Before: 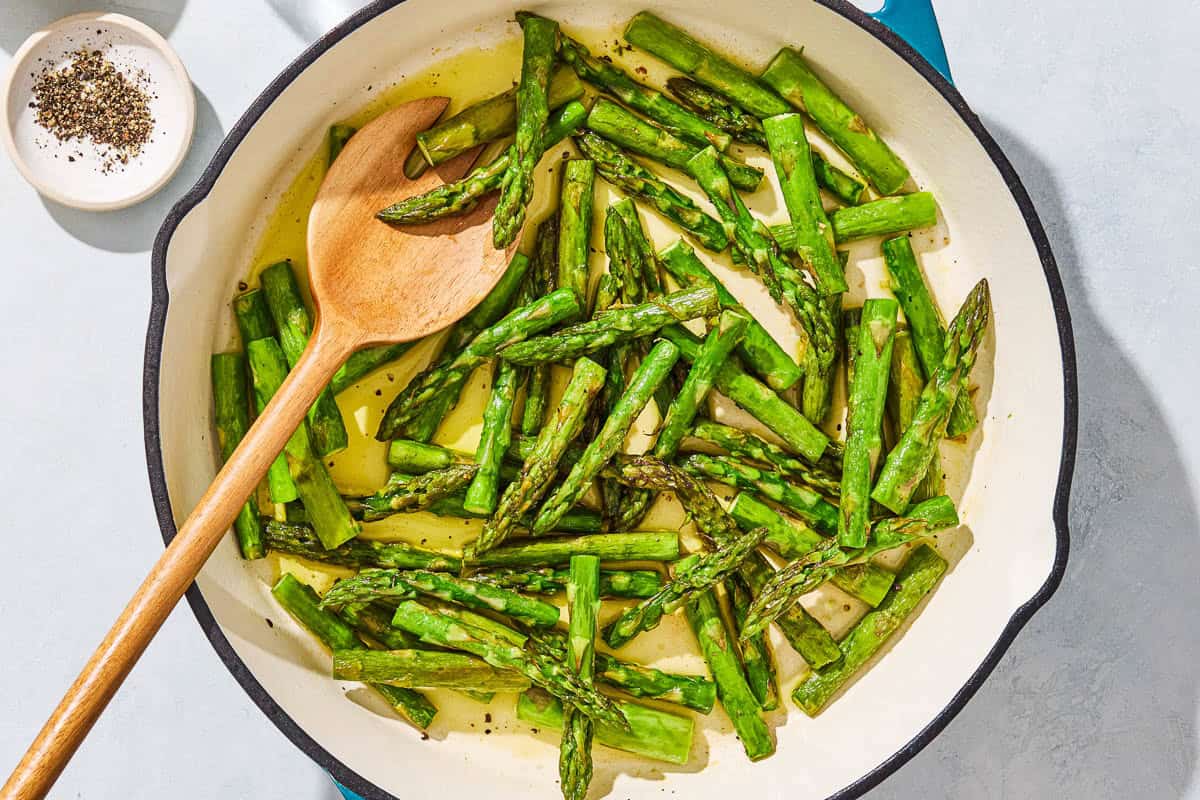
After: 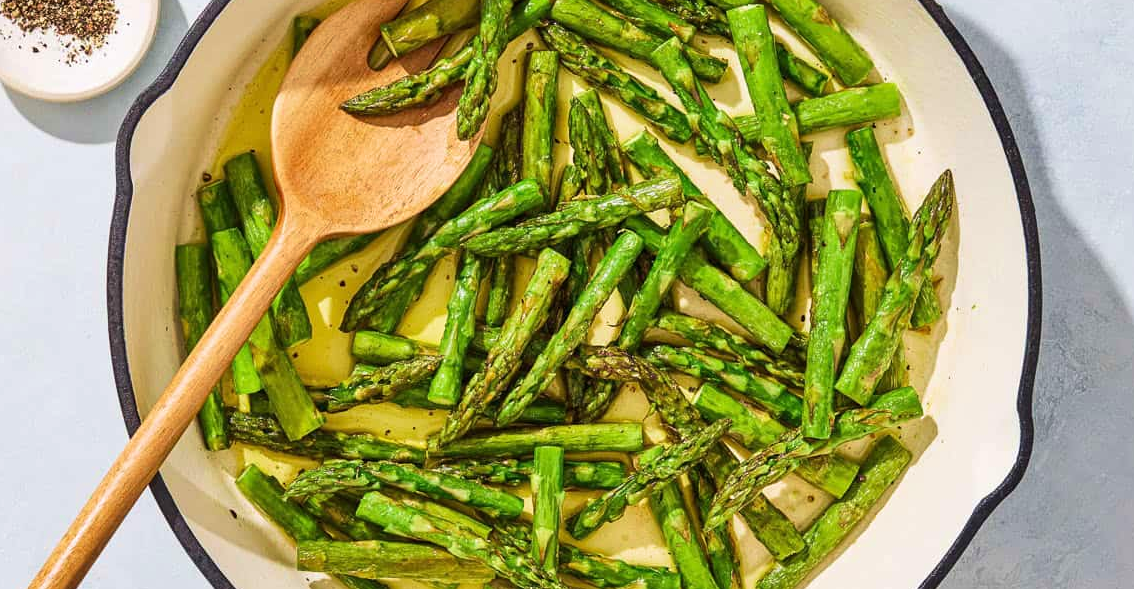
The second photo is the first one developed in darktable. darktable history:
crop and rotate: left 3.001%, top 13.688%, right 2.42%, bottom 12.625%
velvia: strength 28.36%
